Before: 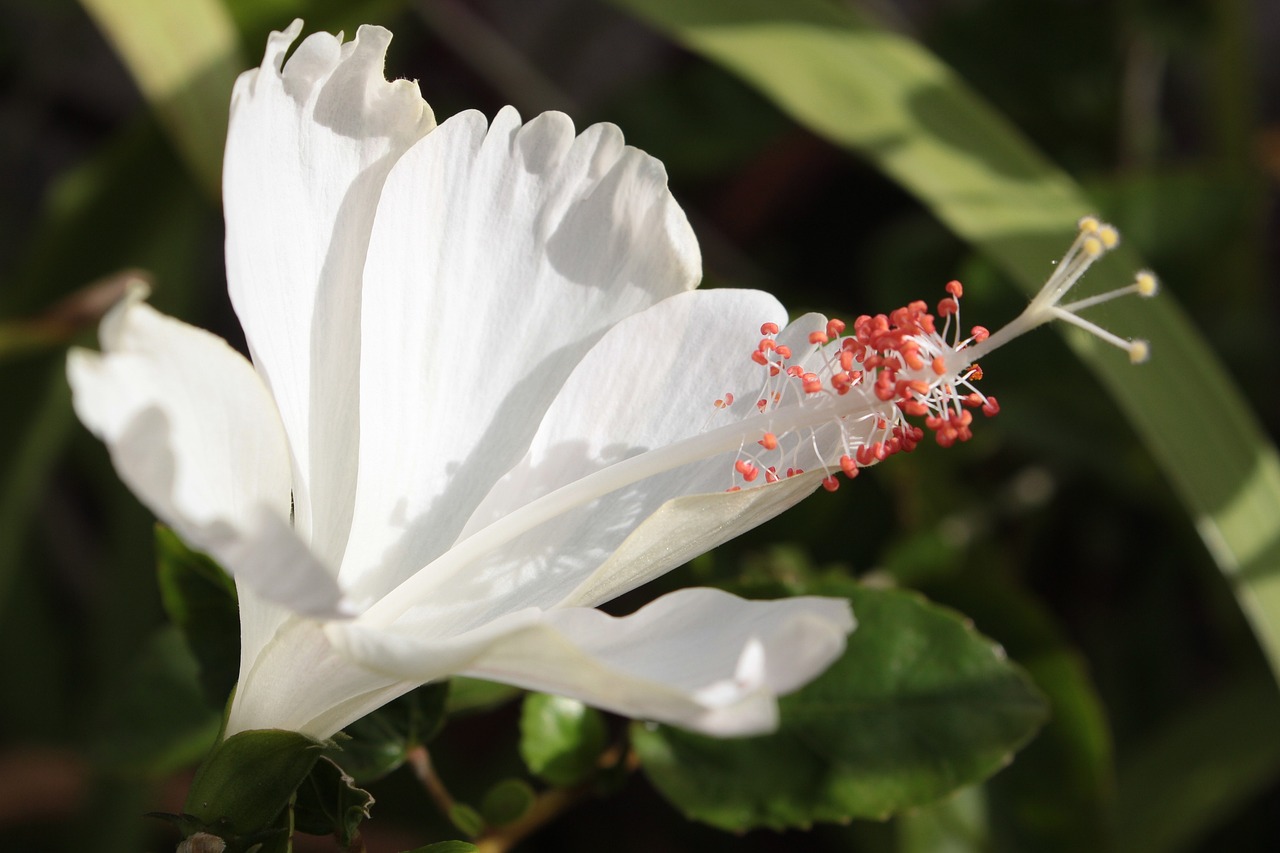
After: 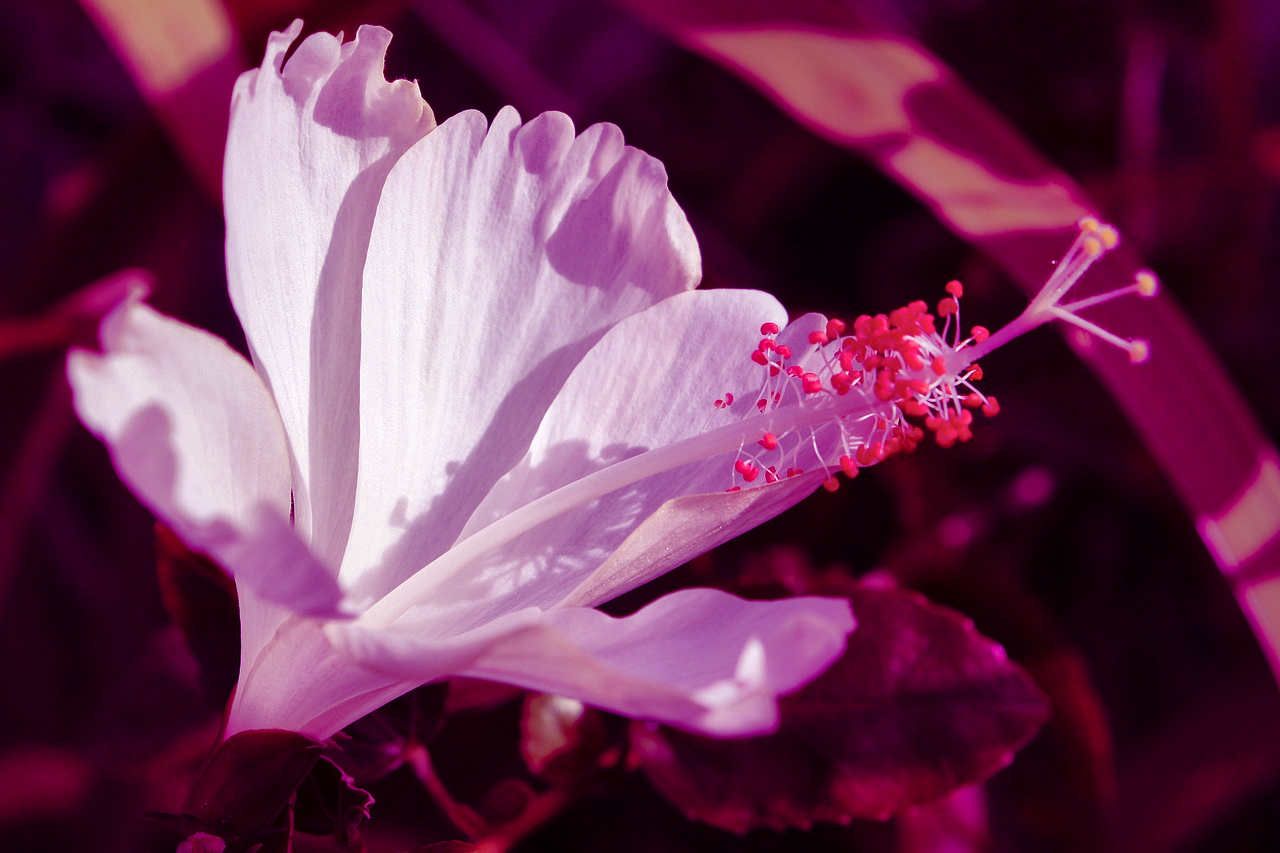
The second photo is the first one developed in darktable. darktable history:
tone equalizer: on, module defaults
local contrast: mode bilateral grid, contrast 20, coarseness 50, detail 130%, midtone range 0.2
shadows and highlights: on, module defaults
exposure: exposure -0.041 EV, compensate highlight preservation false
color balance: mode lift, gamma, gain (sRGB), lift [1, 1, 0.101, 1]
